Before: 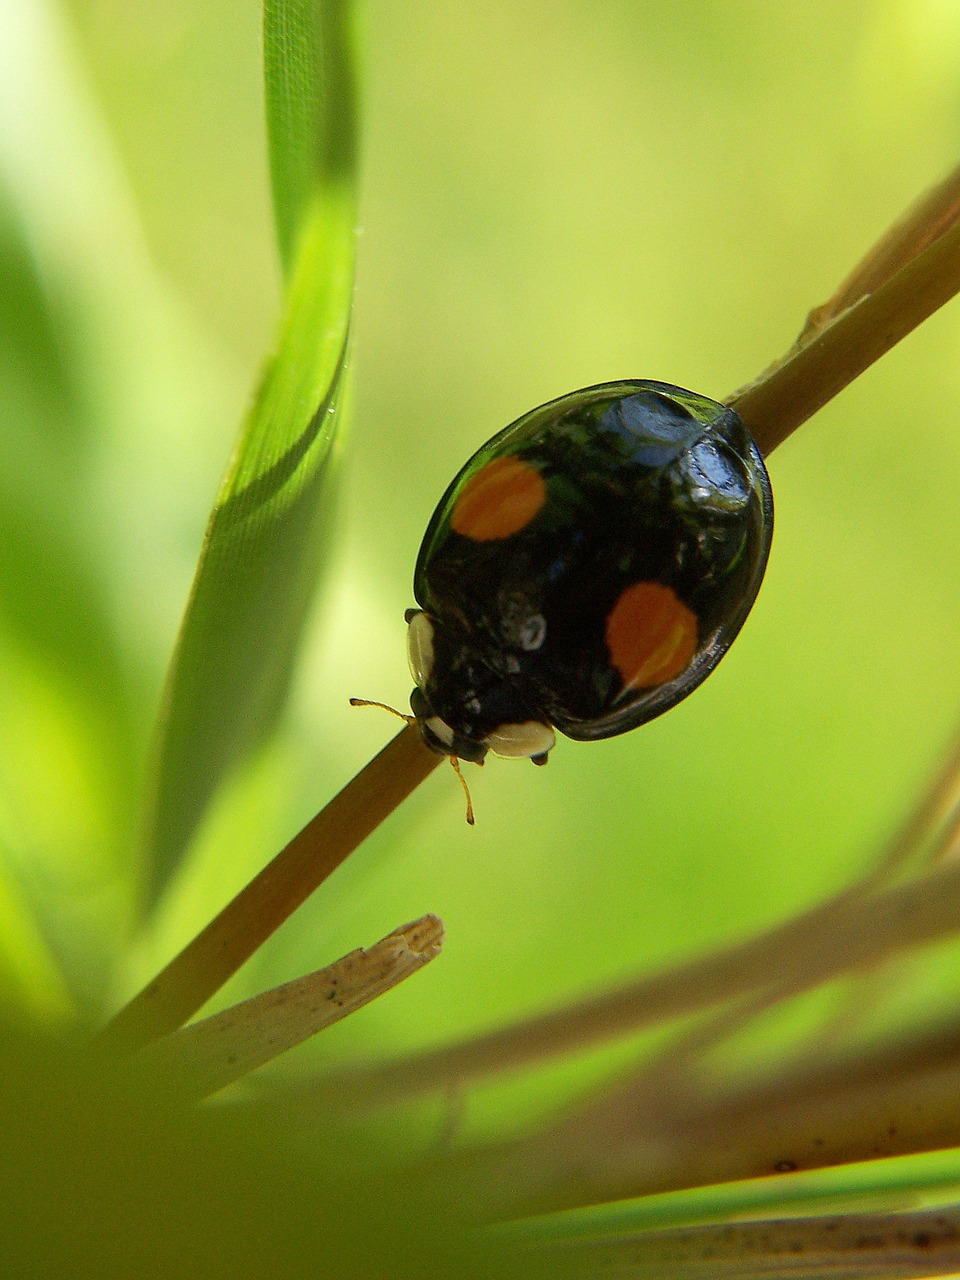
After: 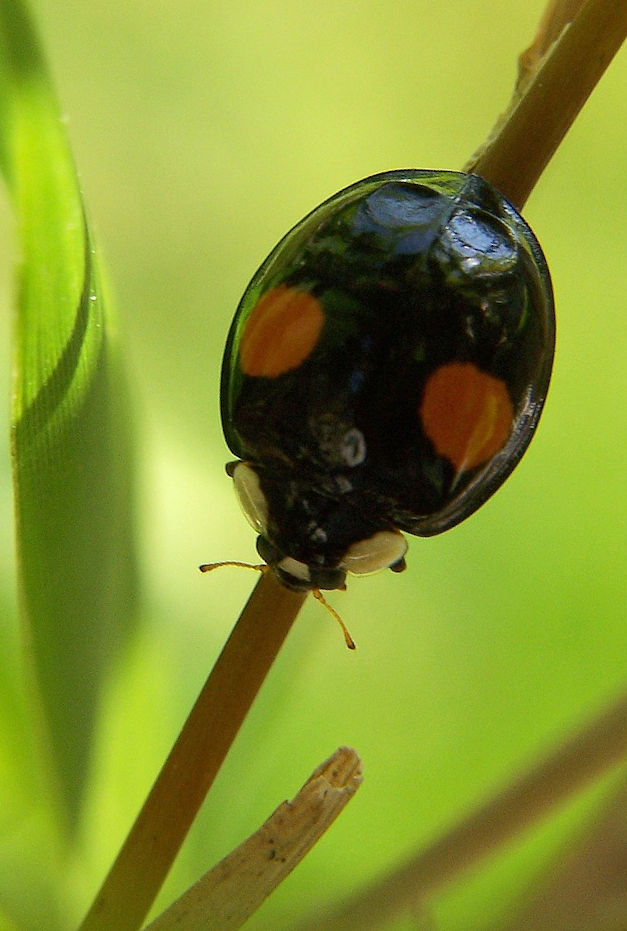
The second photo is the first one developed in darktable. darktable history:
crop and rotate: angle 17.8°, left 6.898%, right 4.225%, bottom 1.095%
